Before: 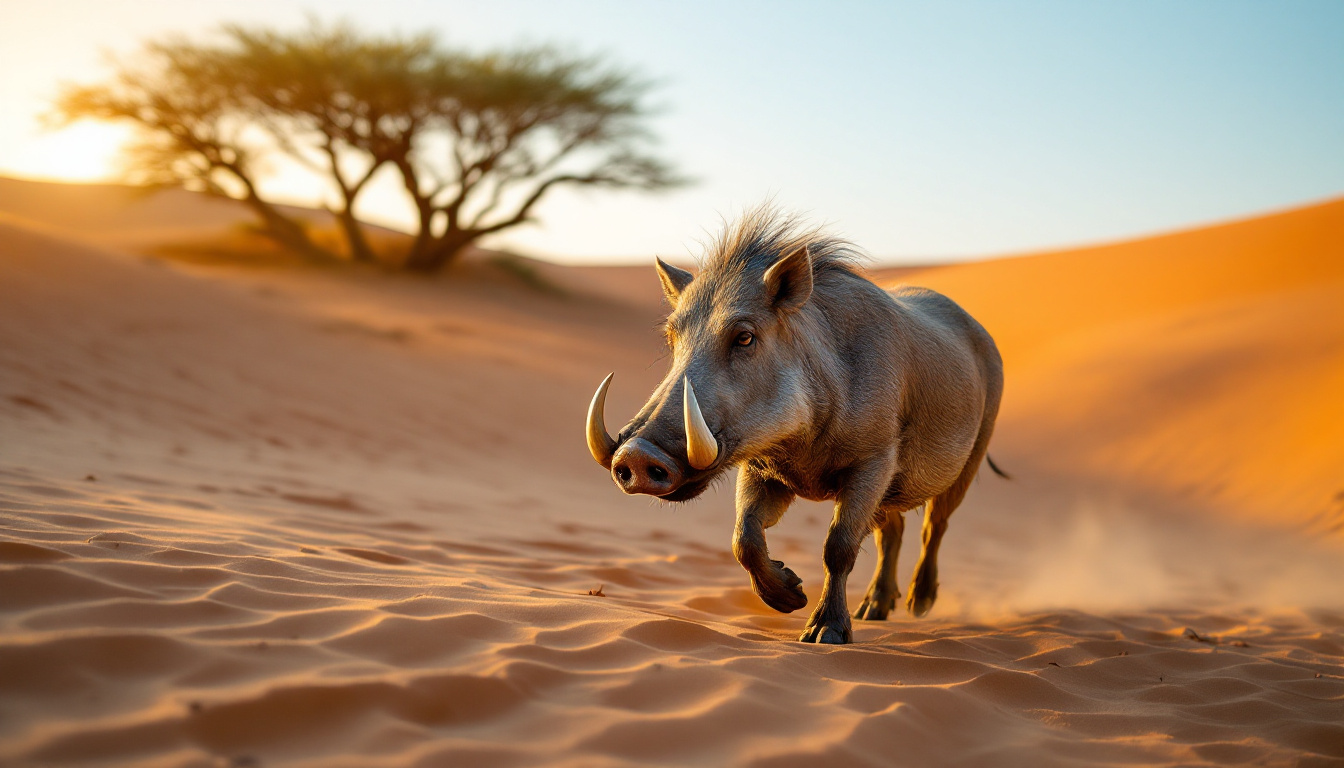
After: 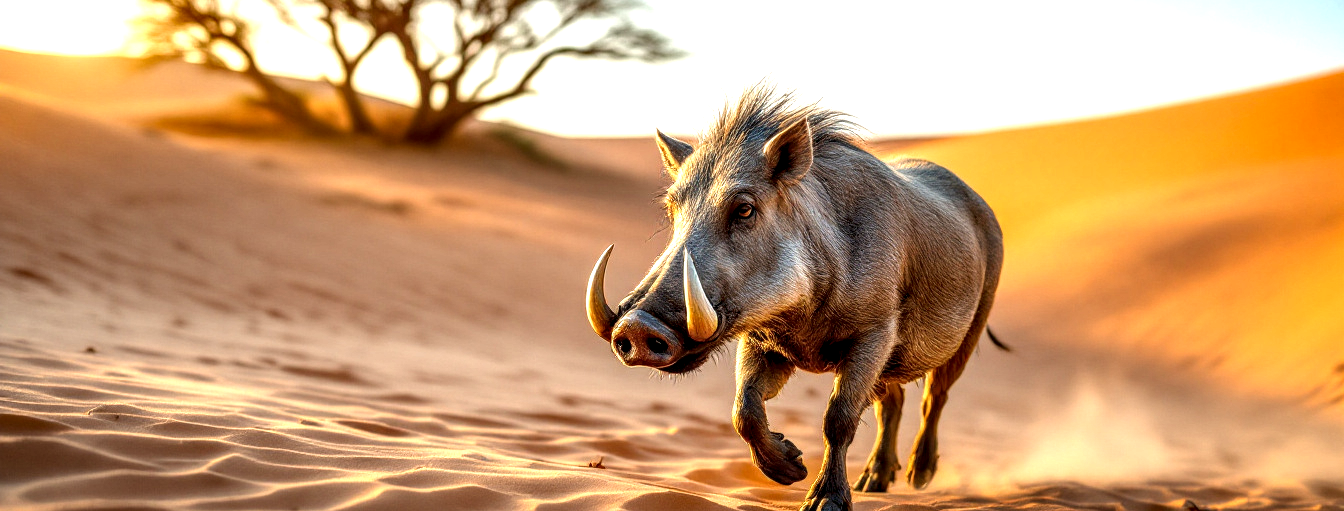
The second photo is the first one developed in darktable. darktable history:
local contrast: highlights 12%, shadows 38%, detail 183%, midtone range 0.471
exposure: black level correction 0, exposure 0.7 EV, compensate exposure bias true, compensate highlight preservation false
crop: top 16.727%, bottom 16.727%
